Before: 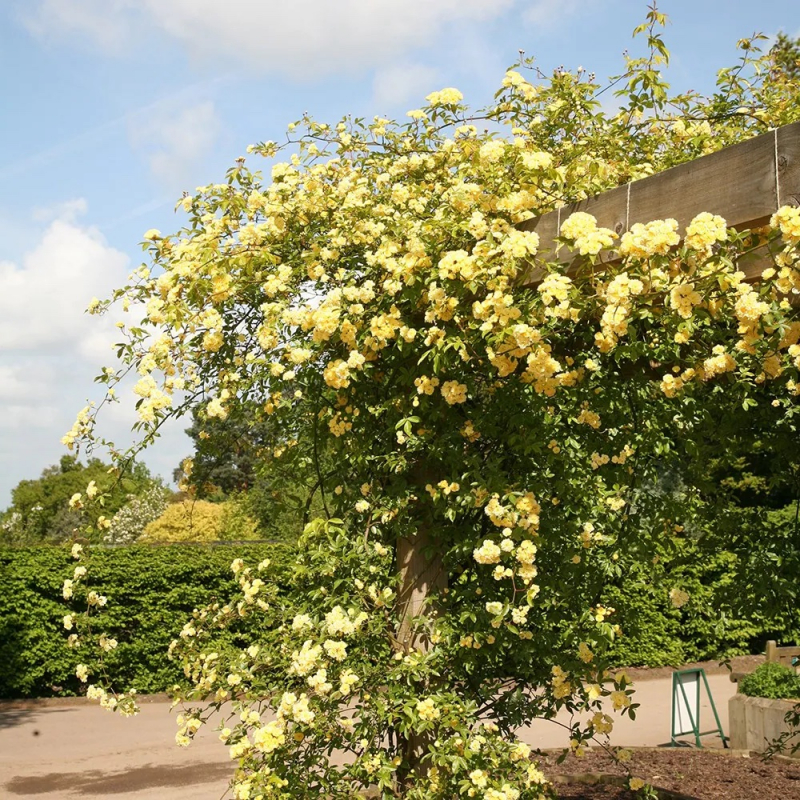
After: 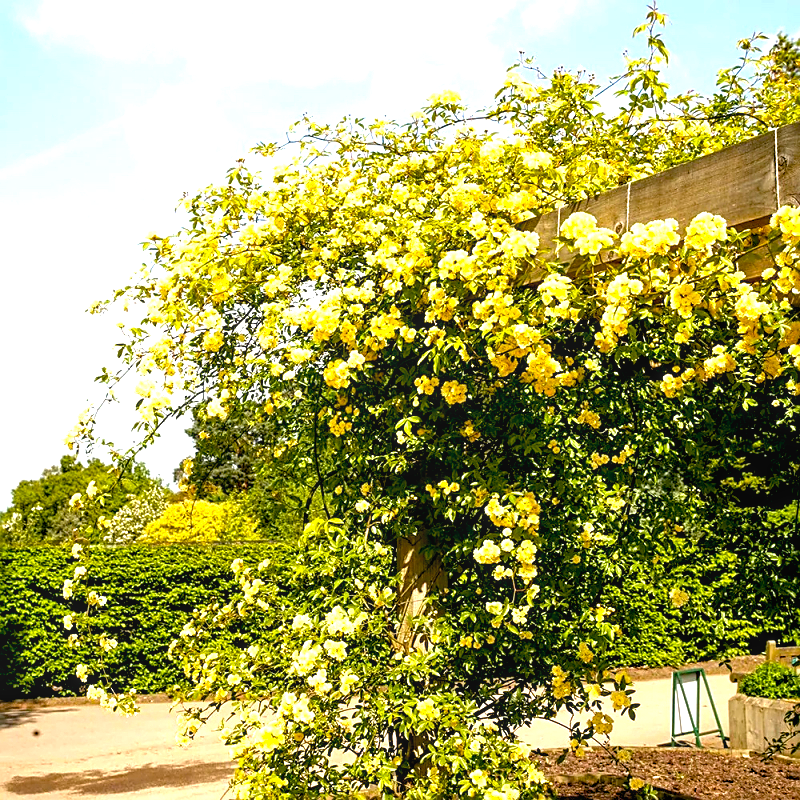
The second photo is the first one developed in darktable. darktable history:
tone equalizer: mask exposure compensation -0.513 EV
color balance rgb: shadows lift › hue 86.26°, global offset › luminance -1.416%, perceptual saturation grading › global saturation 25.321%, perceptual brilliance grading › global brilliance 30.358%
local contrast: on, module defaults
sharpen: on, module defaults
